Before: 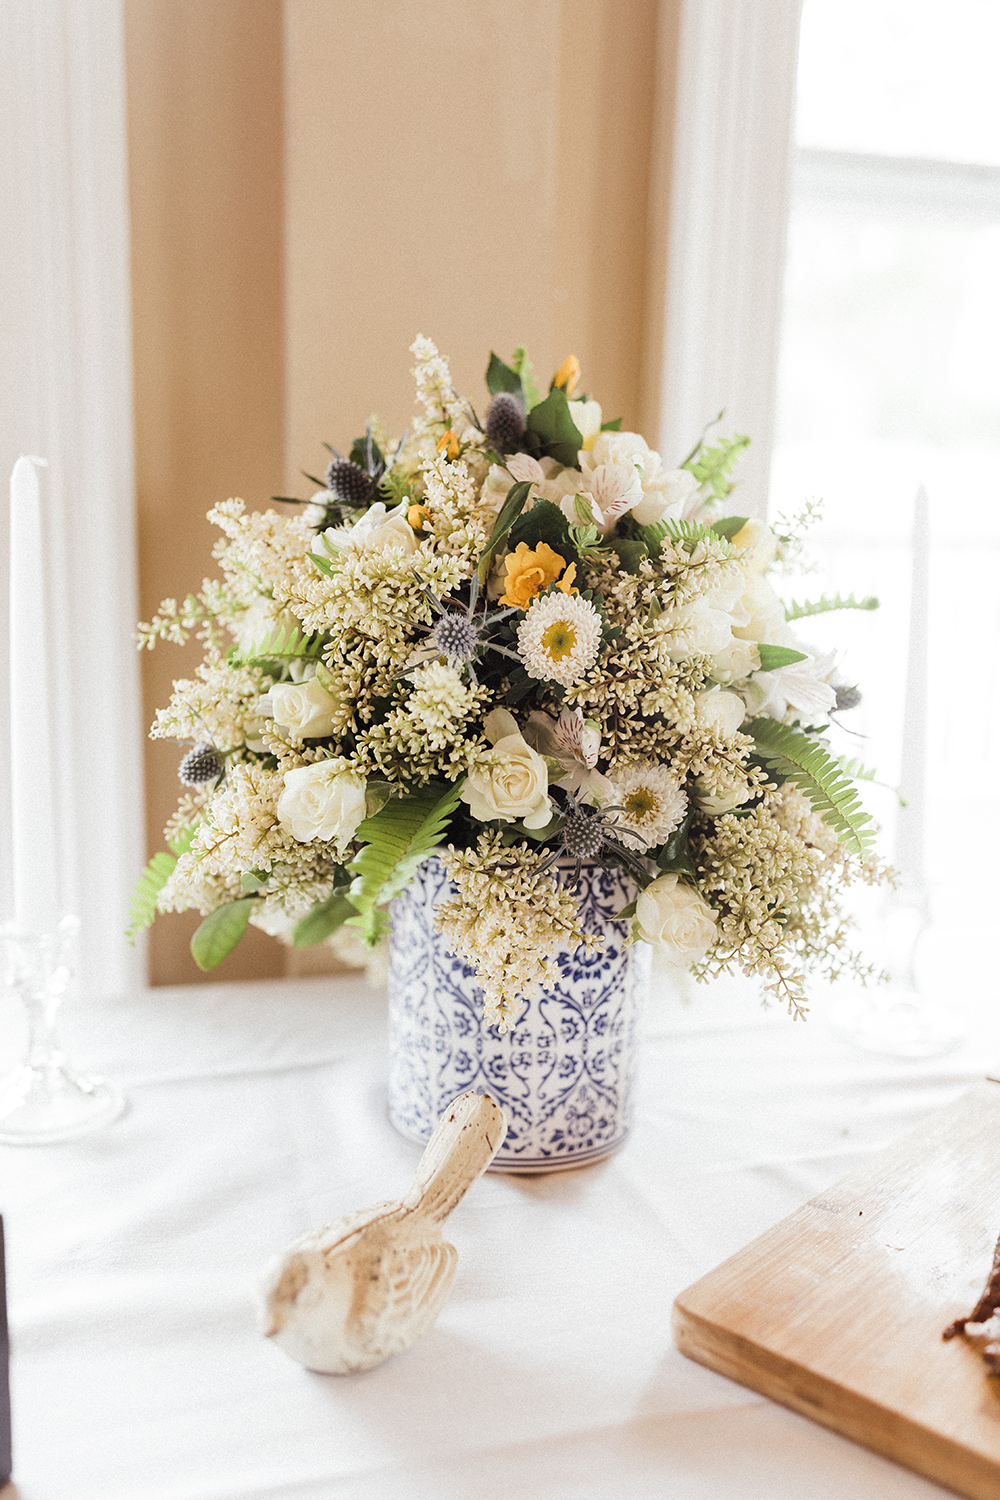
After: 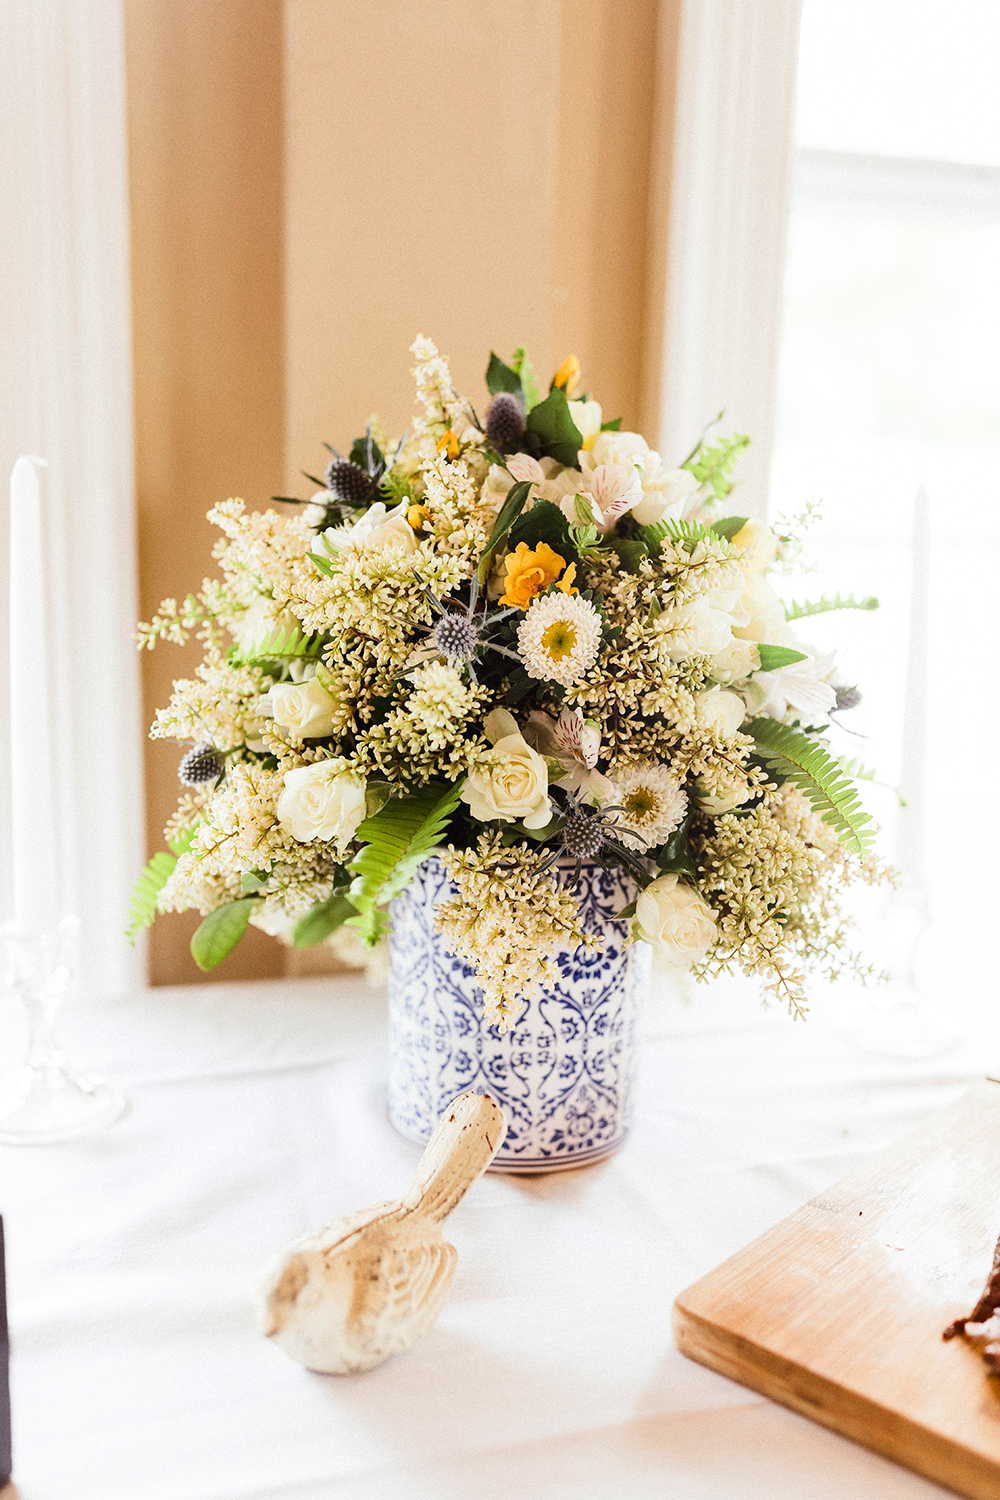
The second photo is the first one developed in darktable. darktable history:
contrast brightness saturation: contrast 0.168, saturation 0.327
